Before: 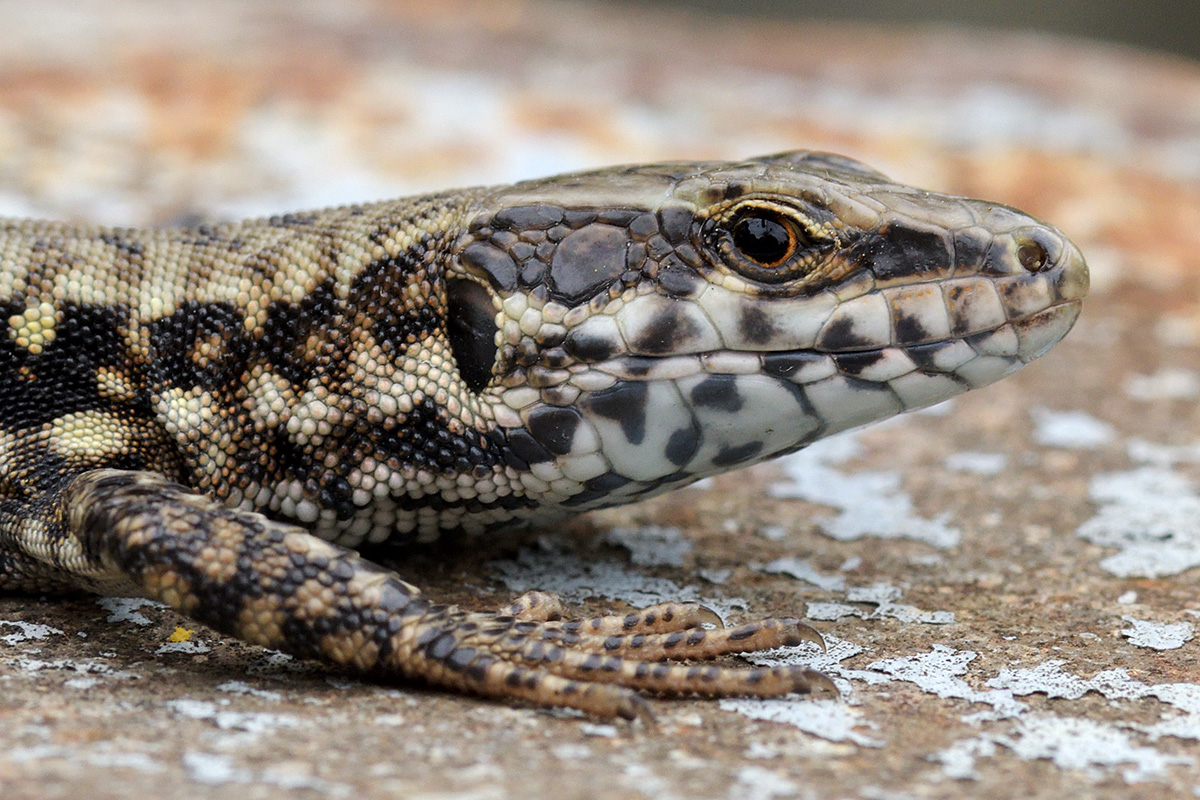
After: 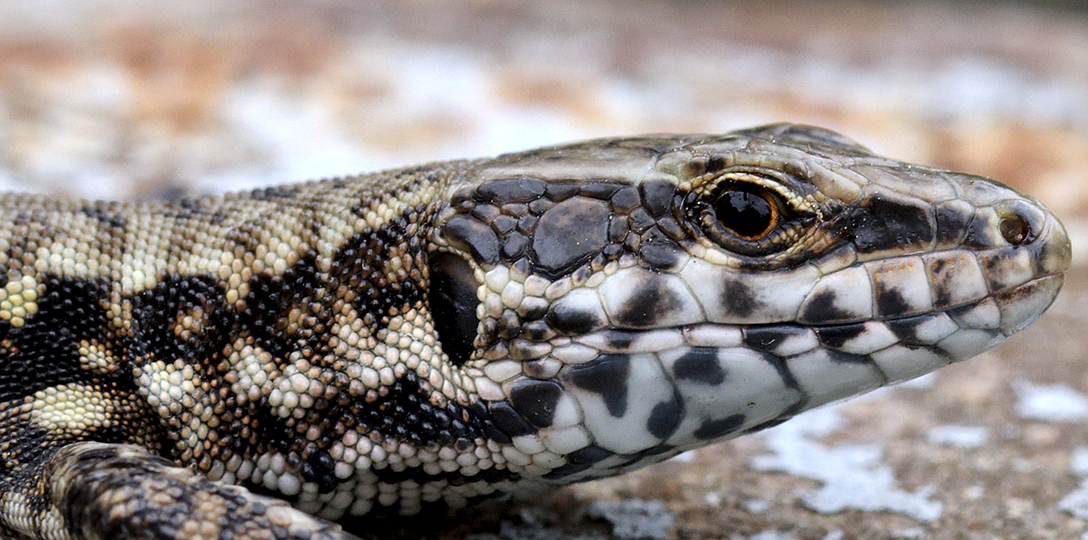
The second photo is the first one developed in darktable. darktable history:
local contrast: mode bilateral grid, contrast 25, coarseness 60, detail 151%, midtone range 0.2
crop: left 1.509%, top 3.452%, right 7.696%, bottom 28.452%
white balance: red 0.984, blue 1.059
contrast brightness saturation: saturation -0.05
